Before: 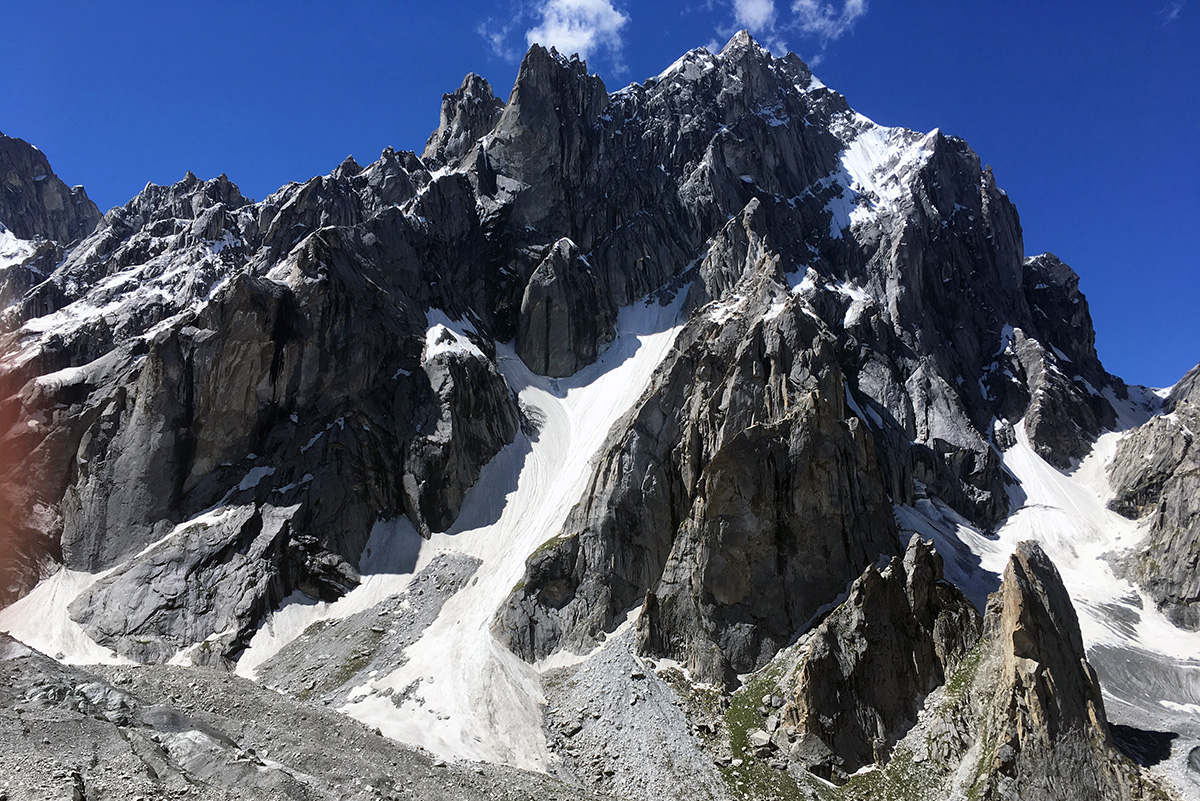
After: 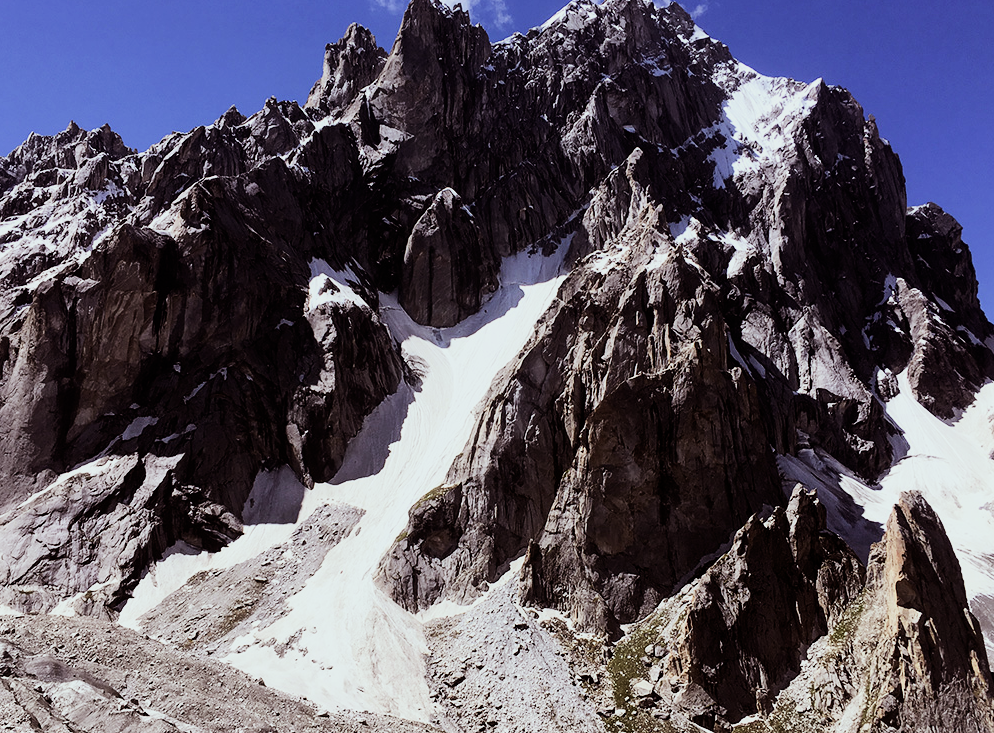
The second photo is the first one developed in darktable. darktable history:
filmic rgb: black relative exposure -16 EV, white relative exposure 6.12 EV, hardness 5.22
rgb levels: mode RGB, independent channels, levels [[0, 0.474, 1], [0, 0.5, 1], [0, 0.5, 1]]
crop: left 9.807%, top 6.259%, right 7.334%, bottom 2.177%
tone equalizer: -8 EV -1.08 EV, -7 EV -1.01 EV, -6 EV -0.867 EV, -5 EV -0.578 EV, -3 EV 0.578 EV, -2 EV 0.867 EV, -1 EV 1.01 EV, +0 EV 1.08 EV, edges refinement/feathering 500, mask exposure compensation -1.57 EV, preserve details no
